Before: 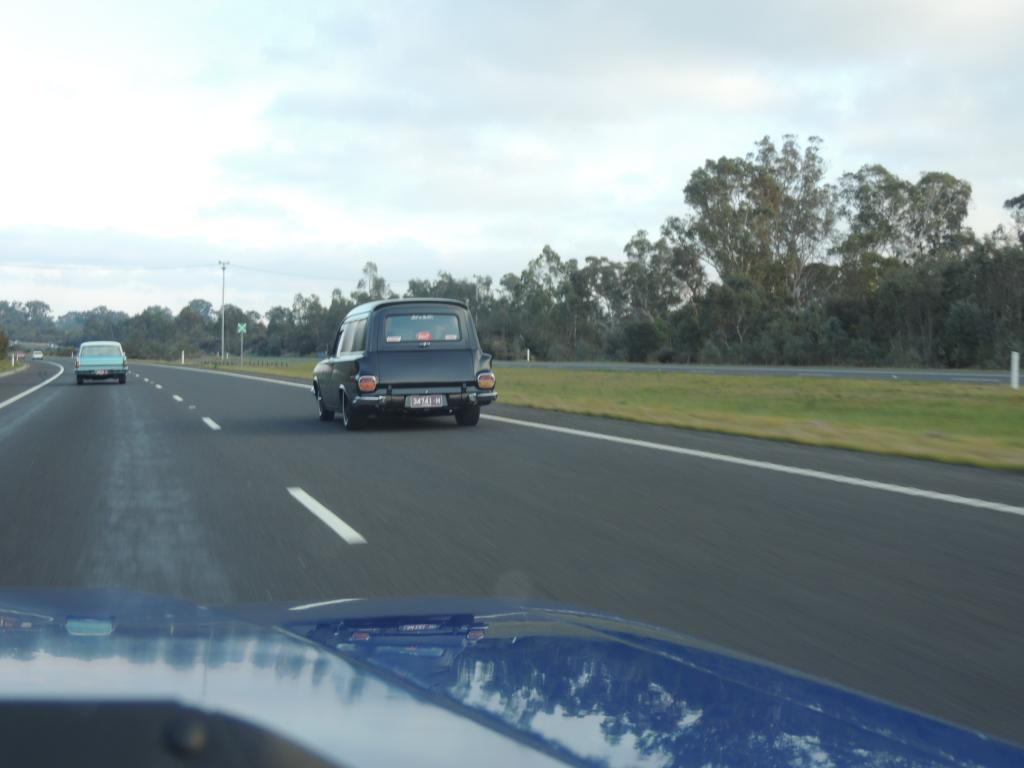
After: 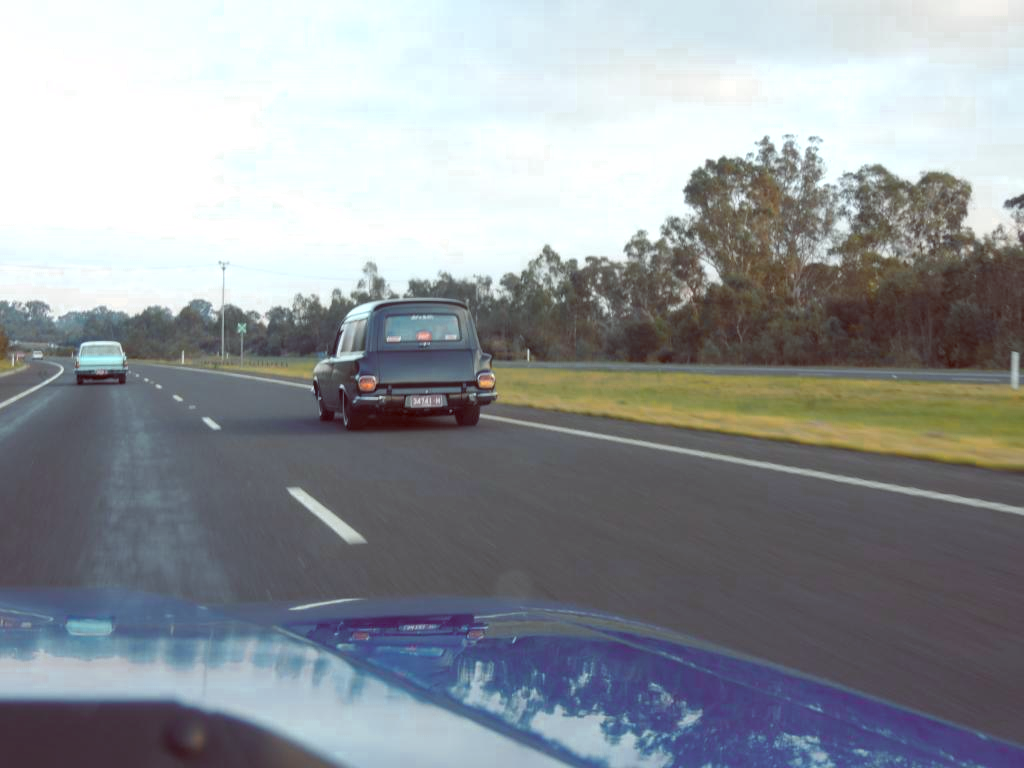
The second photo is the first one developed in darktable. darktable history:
color balance rgb: global offset › luminance -0.201%, global offset › chroma 0.263%, linear chroma grading › global chroma 9.953%, perceptual saturation grading › global saturation 1.886%, perceptual saturation grading › highlights -1.013%, perceptual saturation grading › mid-tones 3.861%, perceptual saturation grading › shadows 8.785%, global vibrance 27.511%
shadows and highlights: shadows 31.55, highlights -31.31, soften with gaussian
color zones: curves: ch0 [(0.018, 0.548) (0.197, 0.654) (0.425, 0.447) (0.605, 0.658) (0.732, 0.579)]; ch1 [(0.105, 0.531) (0.224, 0.531) (0.386, 0.39) (0.618, 0.456) (0.732, 0.456) (0.956, 0.421)]; ch2 [(0.039, 0.583) (0.215, 0.465) (0.399, 0.544) (0.465, 0.548) (0.614, 0.447) (0.724, 0.43) (0.882, 0.623) (0.956, 0.632)], mix 33.45%
